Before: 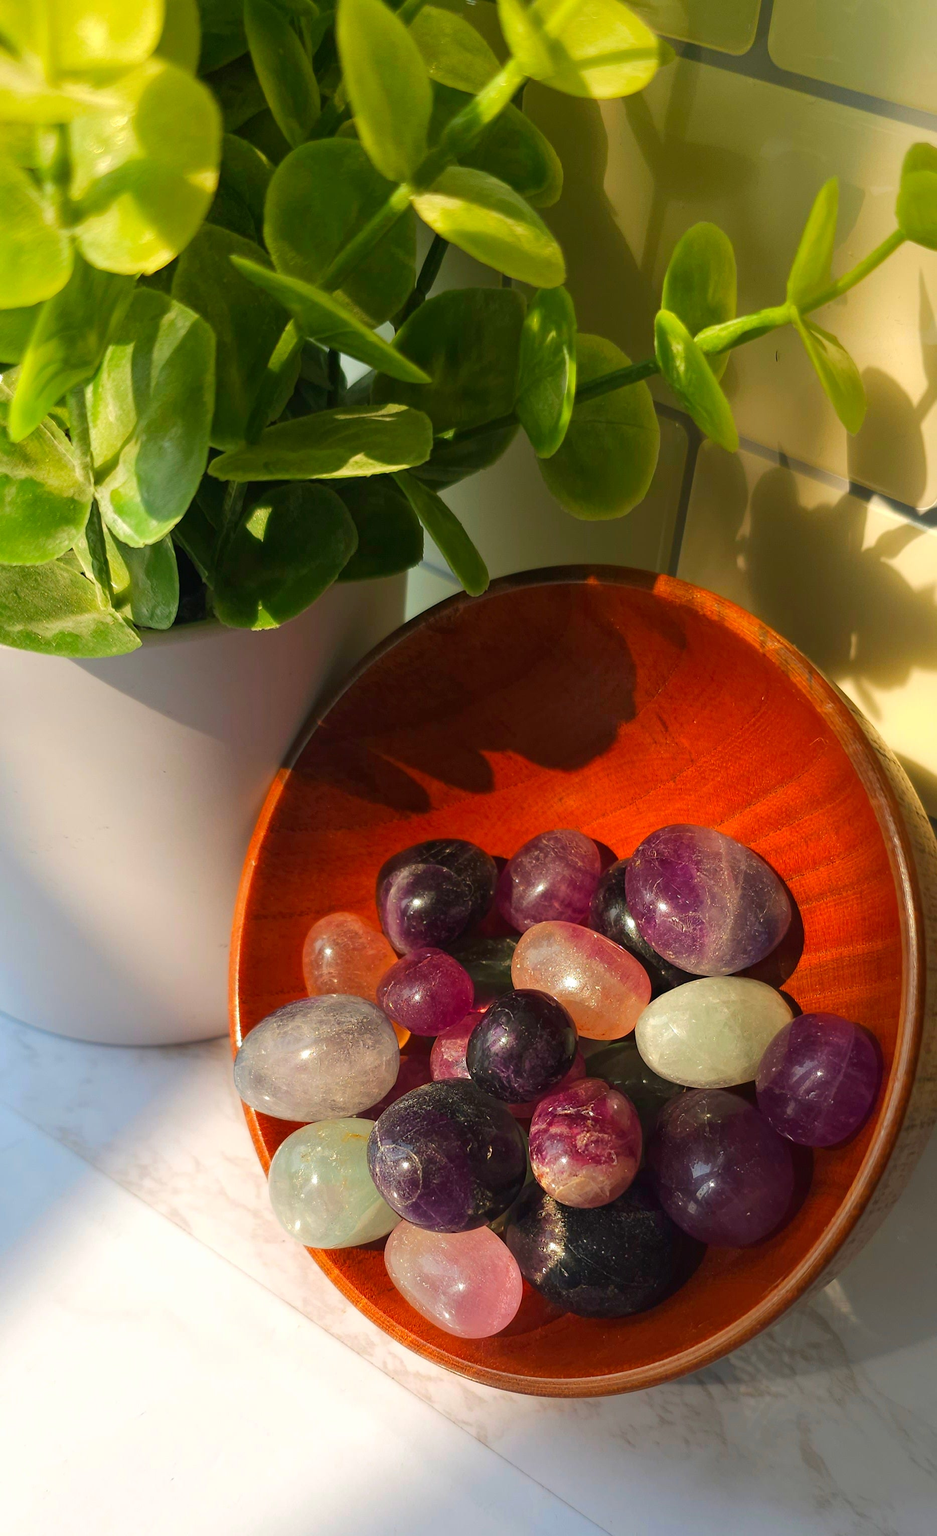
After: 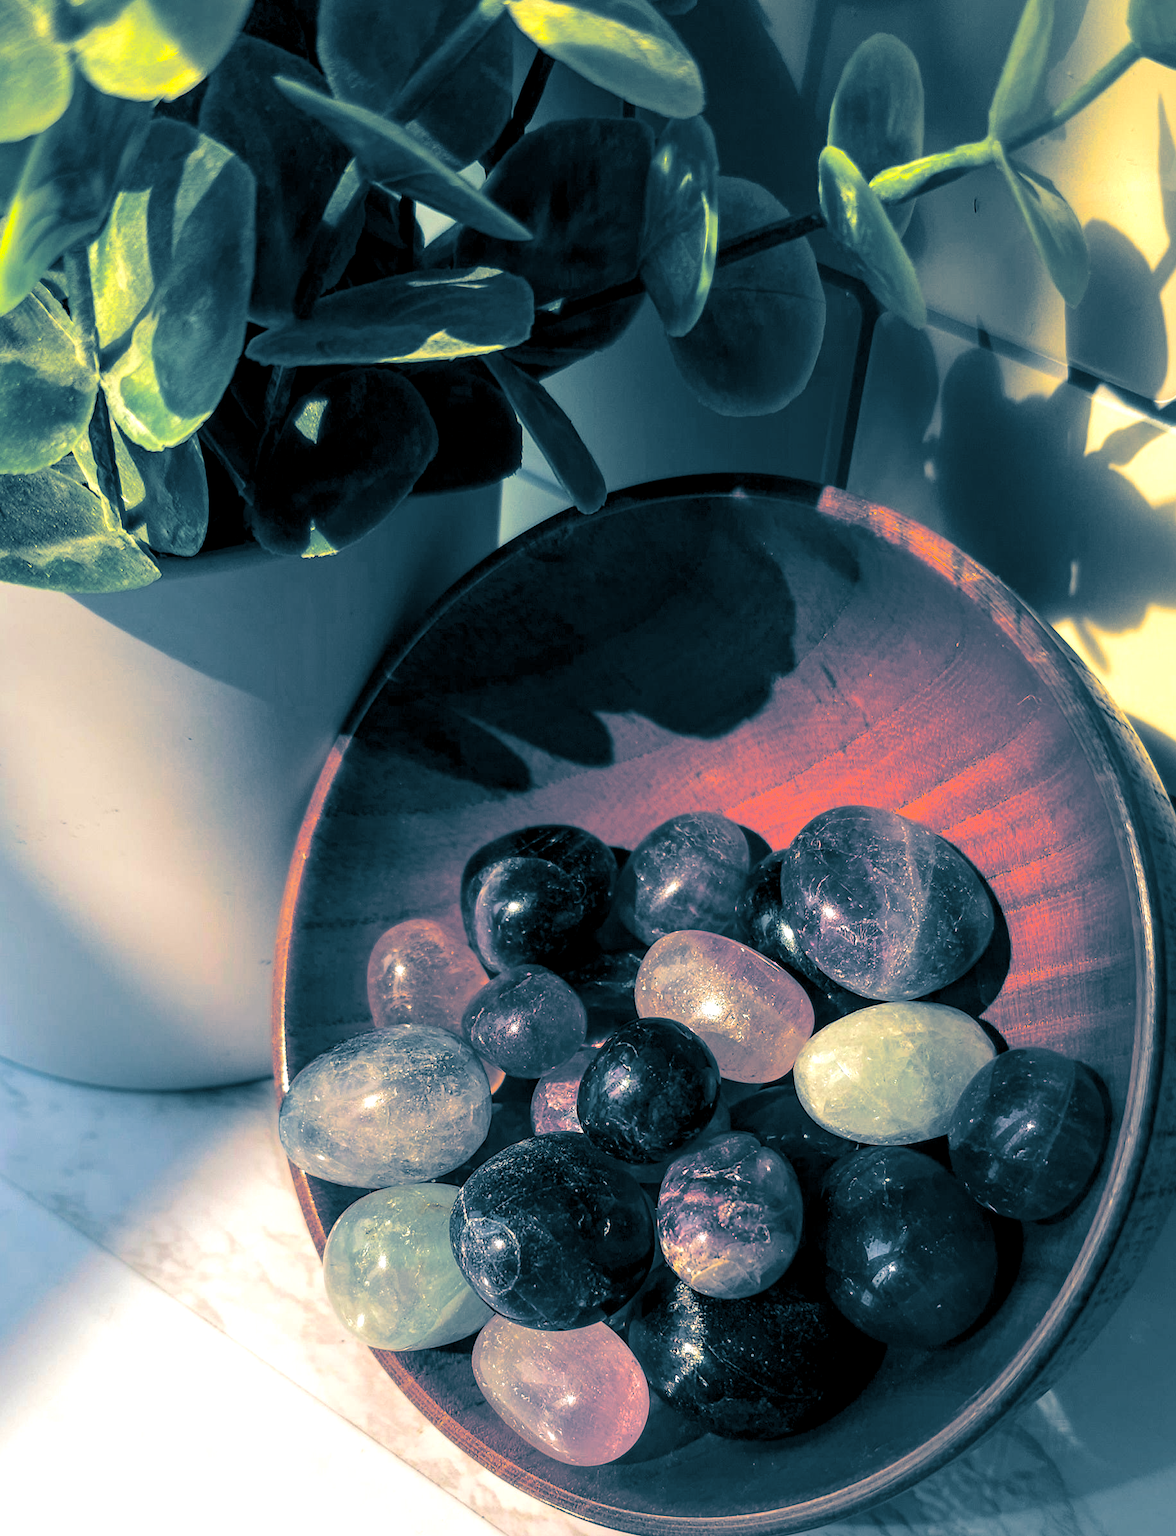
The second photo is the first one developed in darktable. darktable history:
local contrast: detail 160%
crop and rotate: left 1.814%, top 12.818%, right 0.25%, bottom 9.225%
split-toning: shadows › hue 212.4°, balance -70
color balance: output saturation 110%
